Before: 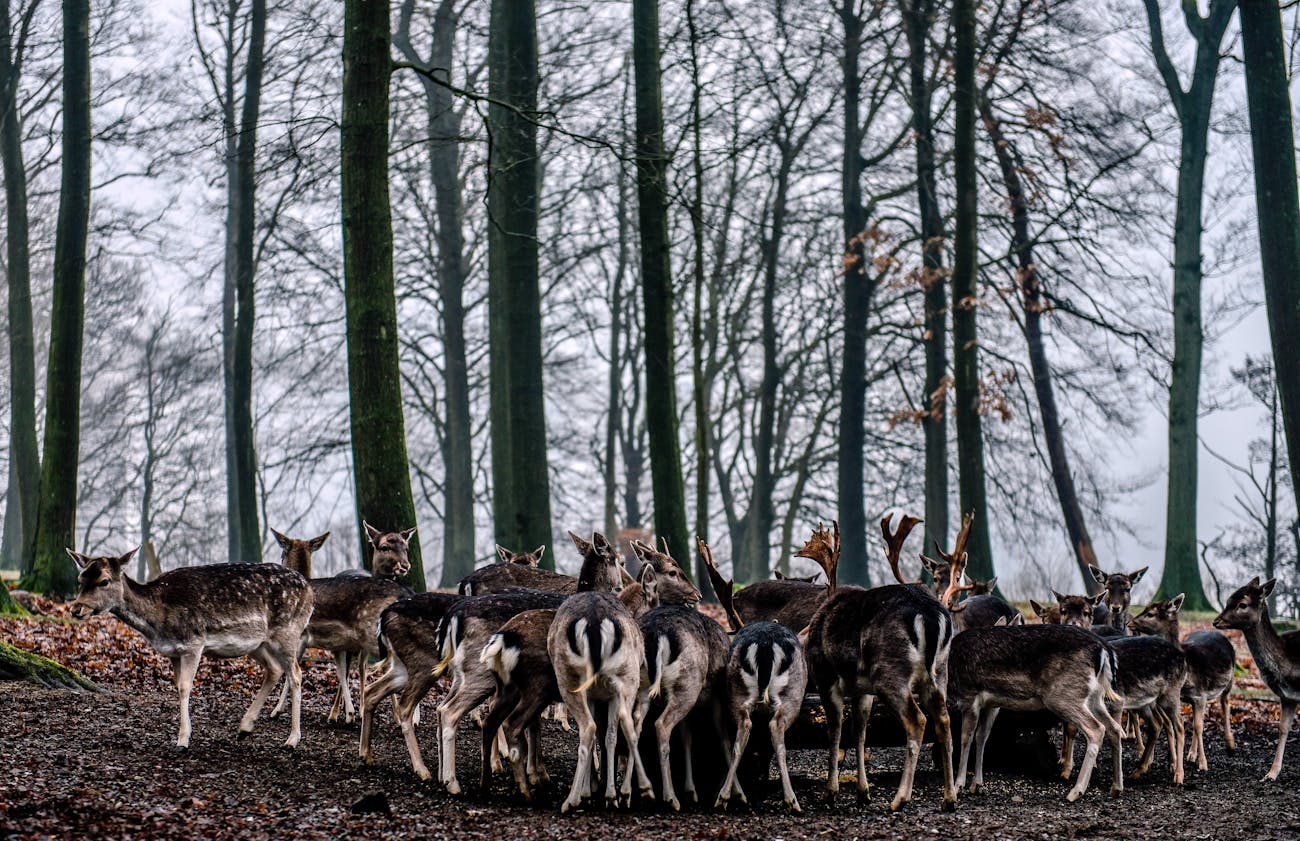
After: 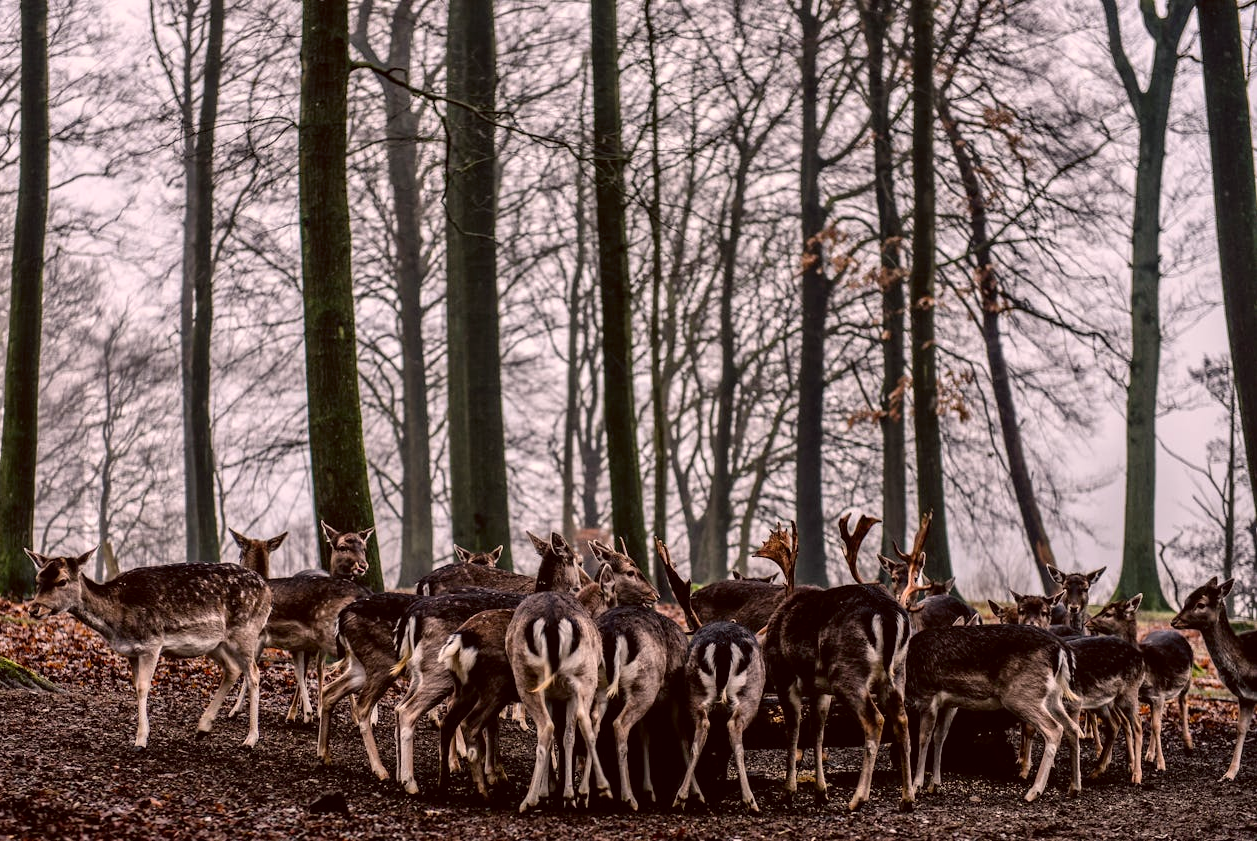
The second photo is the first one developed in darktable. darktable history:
crop and rotate: left 3.238%
color correction: highlights a* 10.21, highlights b* 9.79, shadows a* 8.61, shadows b* 7.88, saturation 0.8
contrast brightness saturation: contrast 0.04, saturation 0.16
